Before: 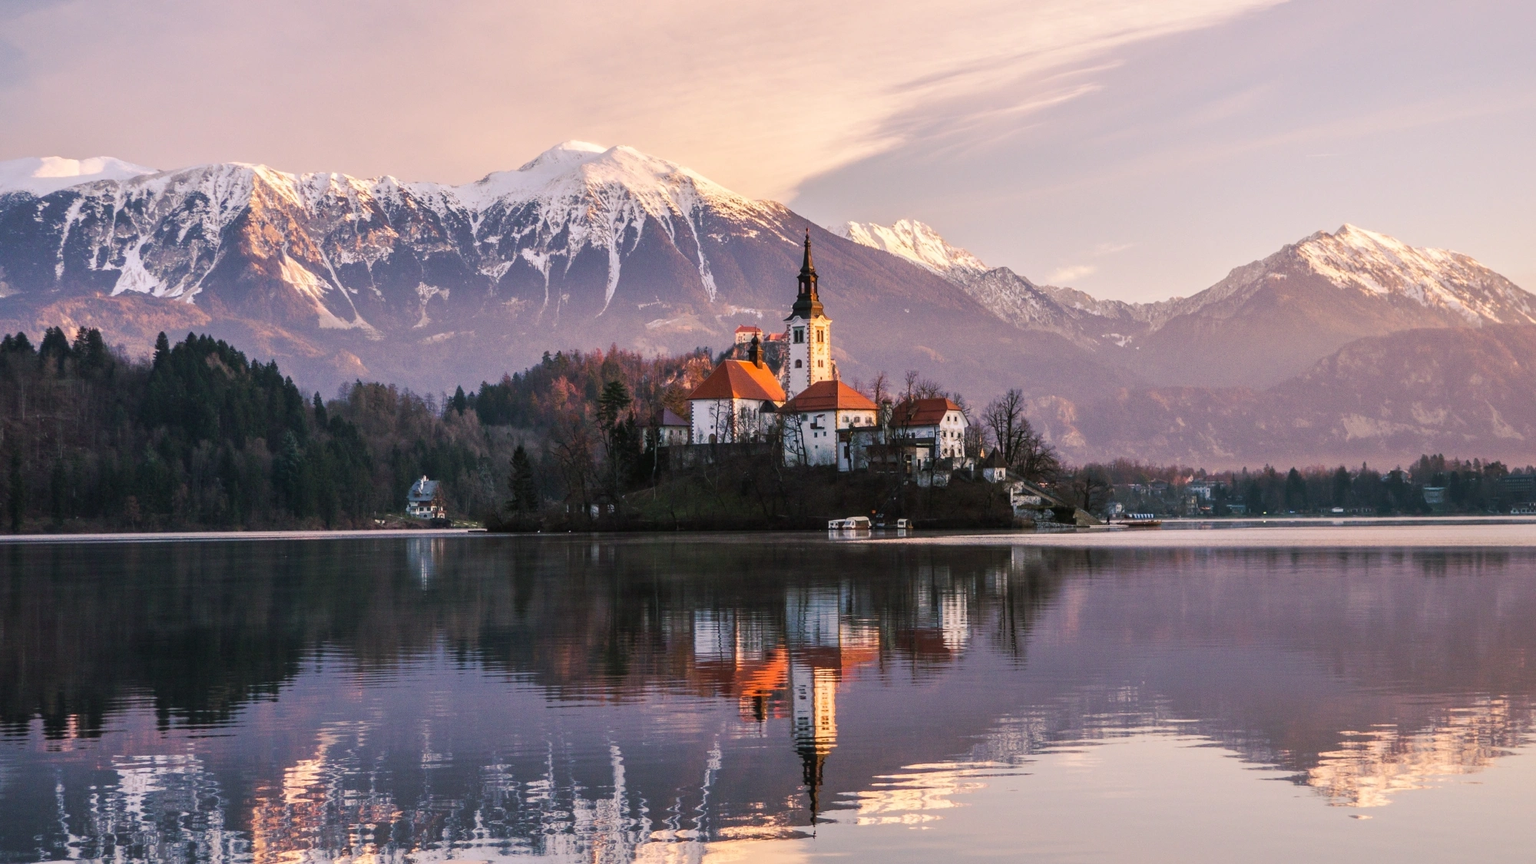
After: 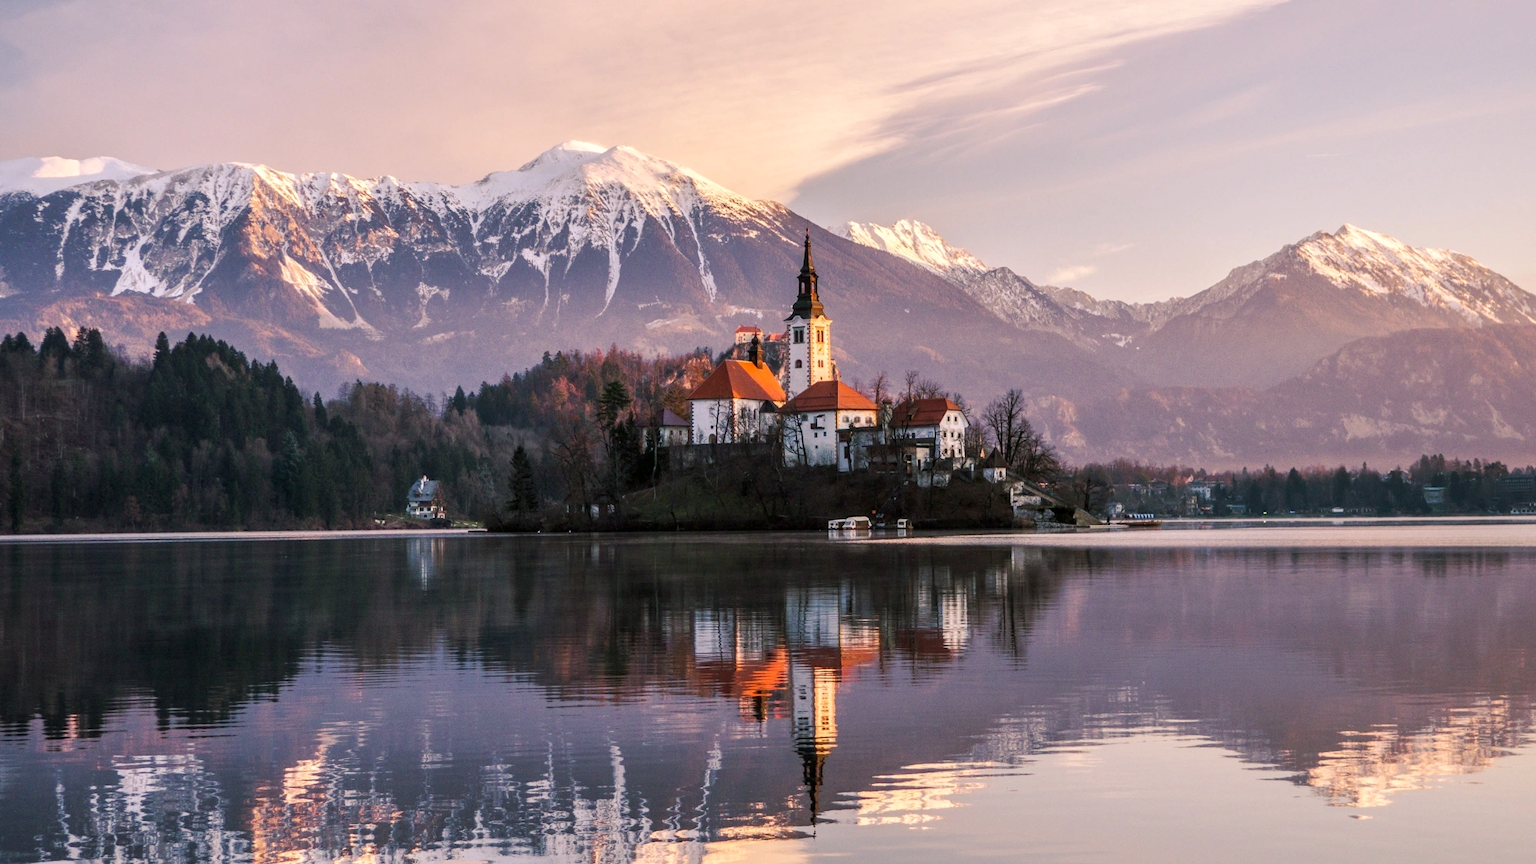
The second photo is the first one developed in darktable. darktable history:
local contrast: highlights 101%, shadows 100%, detail 119%, midtone range 0.2
color zones: curves: ch1 [(0, 0.513) (0.143, 0.524) (0.286, 0.511) (0.429, 0.506) (0.571, 0.503) (0.714, 0.503) (0.857, 0.508) (1, 0.513)]
exposure: black level correction 0.001, exposure 0.015 EV, compensate highlight preservation false
